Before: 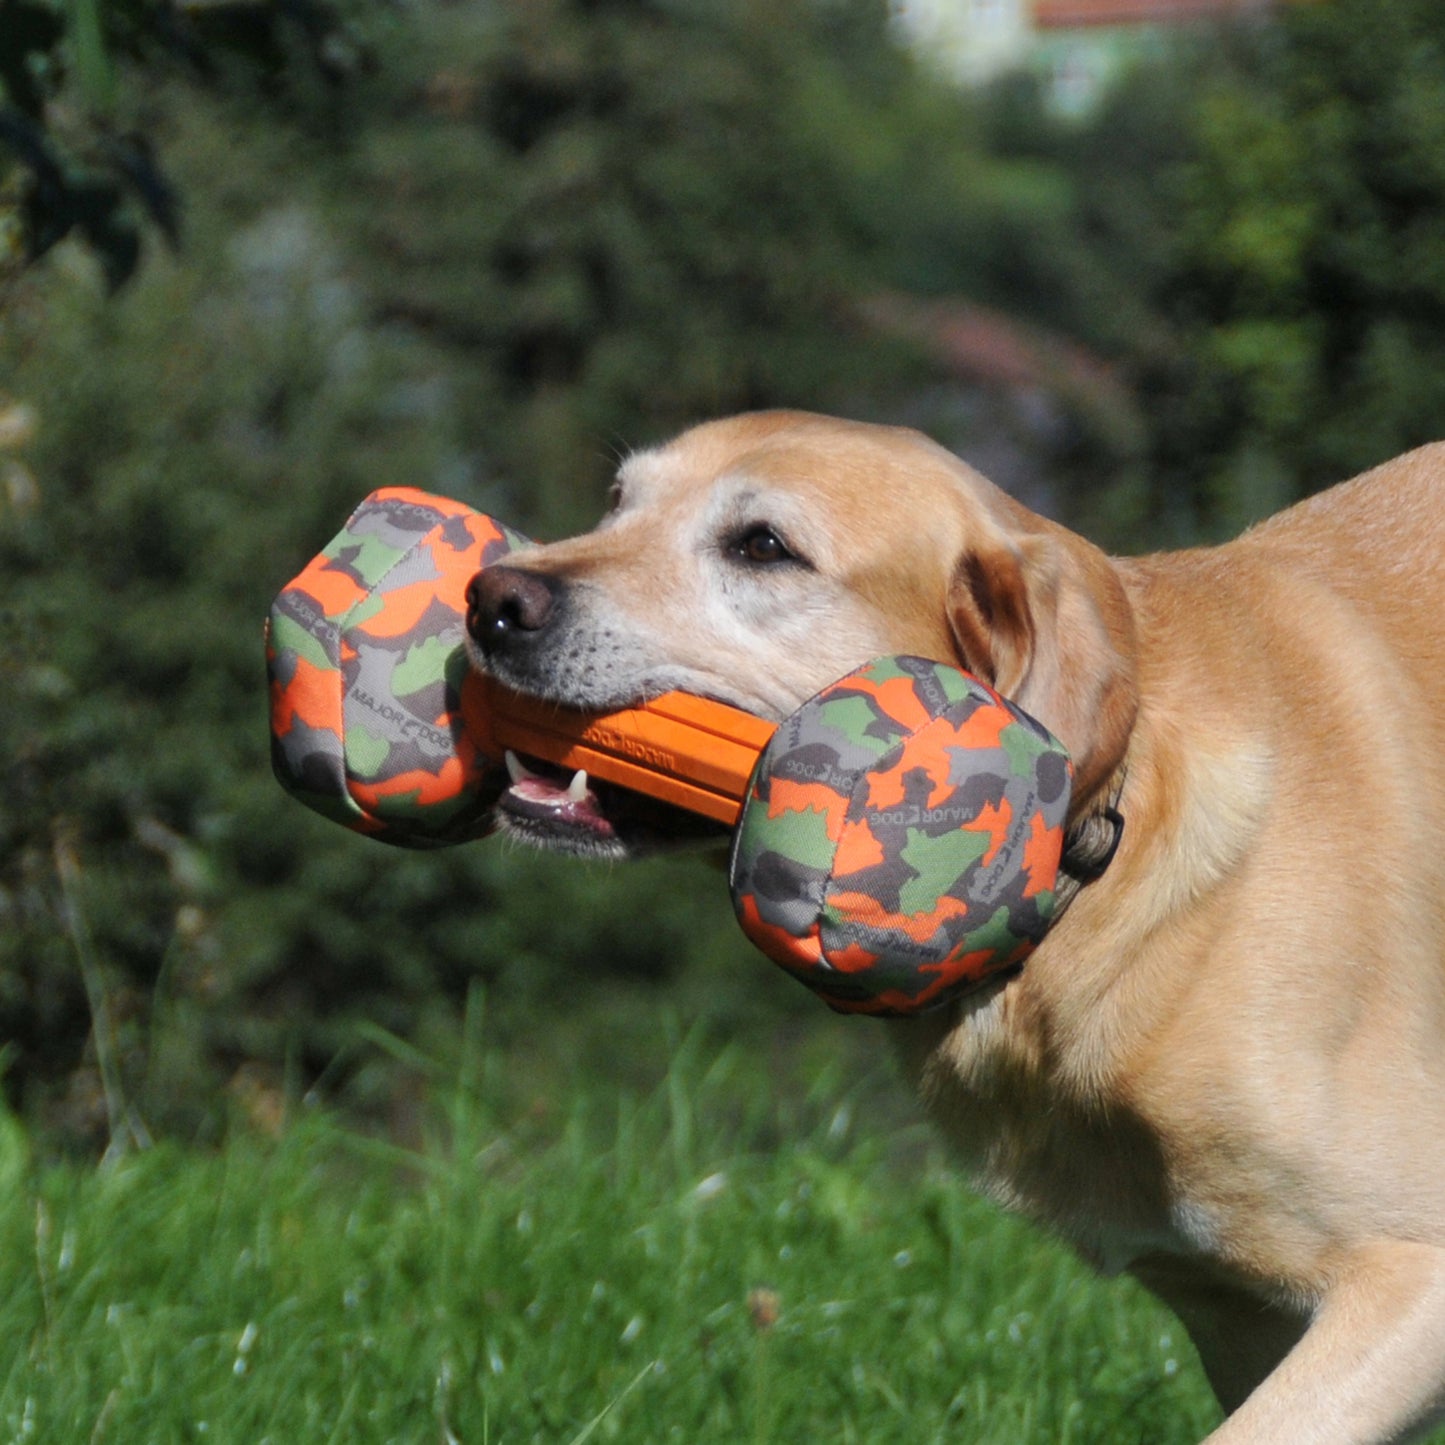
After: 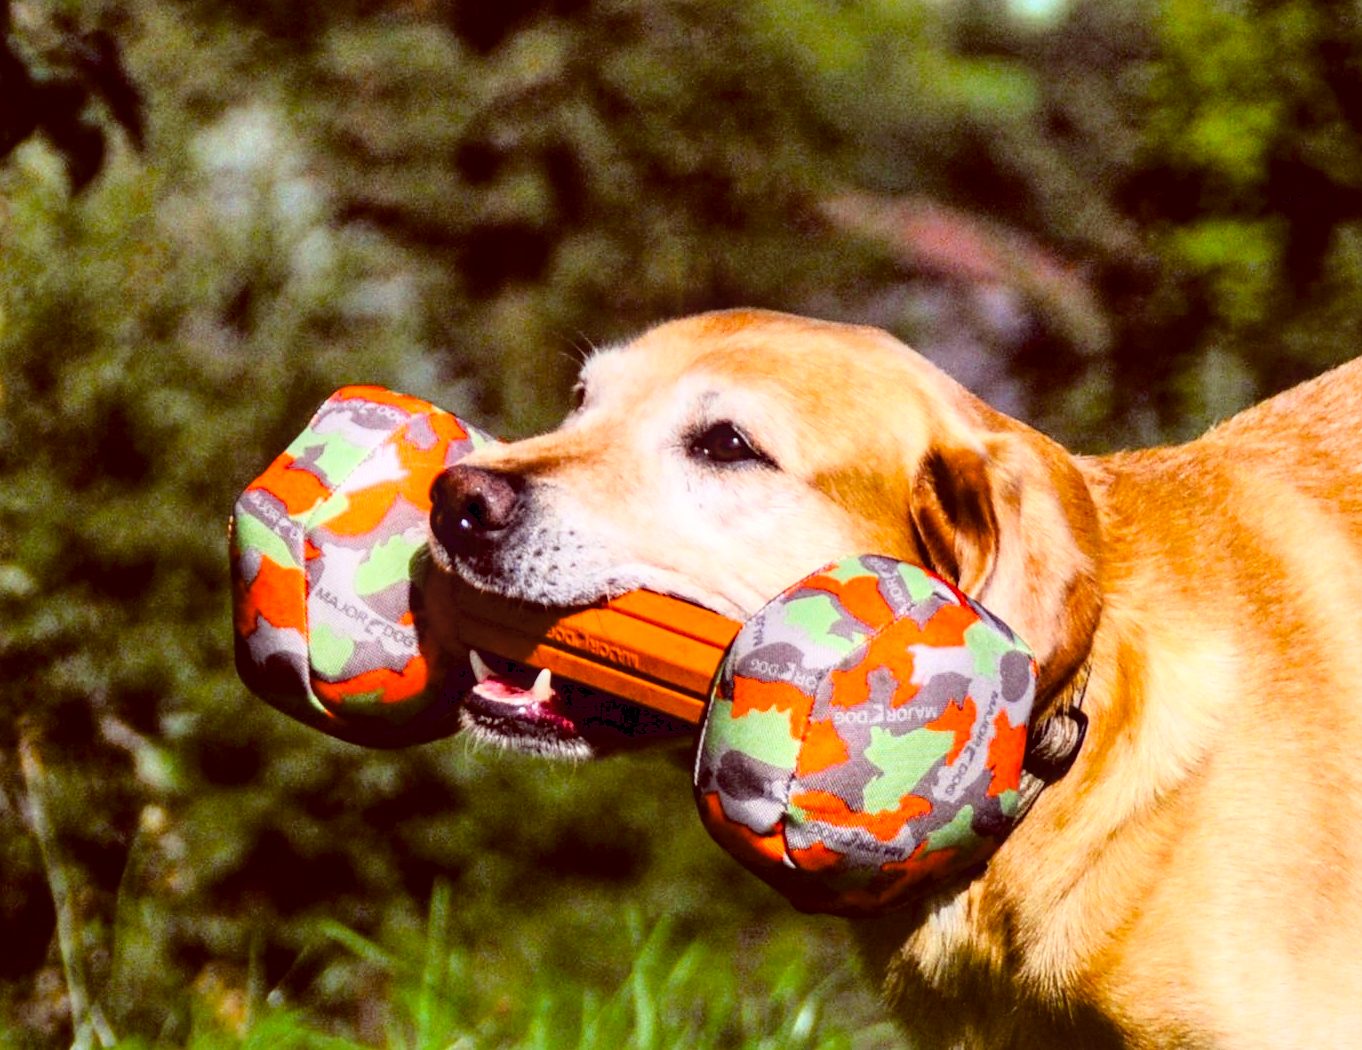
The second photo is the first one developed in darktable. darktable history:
local contrast: highlights 36%, detail 135%
crop: left 2.496%, top 7.017%, right 3.199%, bottom 20.285%
base curve: curves: ch0 [(0, 0) (0.026, 0.03) (0.109, 0.232) (0.351, 0.748) (0.669, 0.968) (1, 1)]
color balance rgb: global offset › luminance -0.223%, global offset › chroma 0.27%, perceptual saturation grading › global saturation 31.1%, perceptual brilliance grading › mid-tones 9.202%, perceptual brilliance grading › shadows 14.697%, global vibrance 10.311%, saturation formula JzAzBz (2021)
